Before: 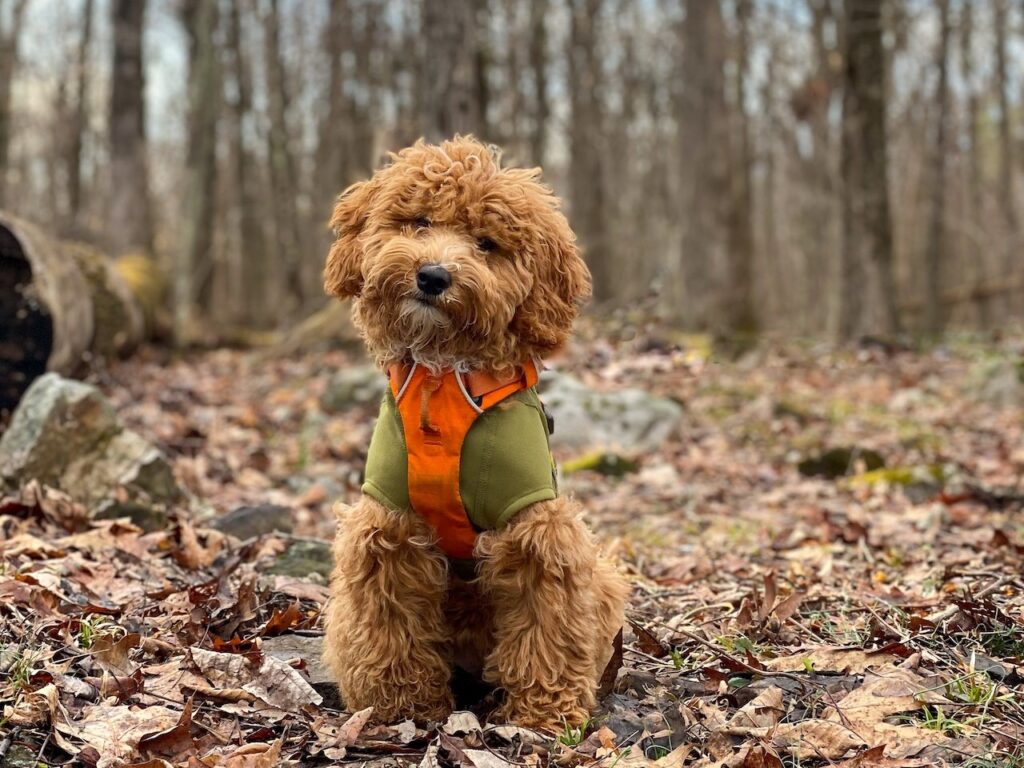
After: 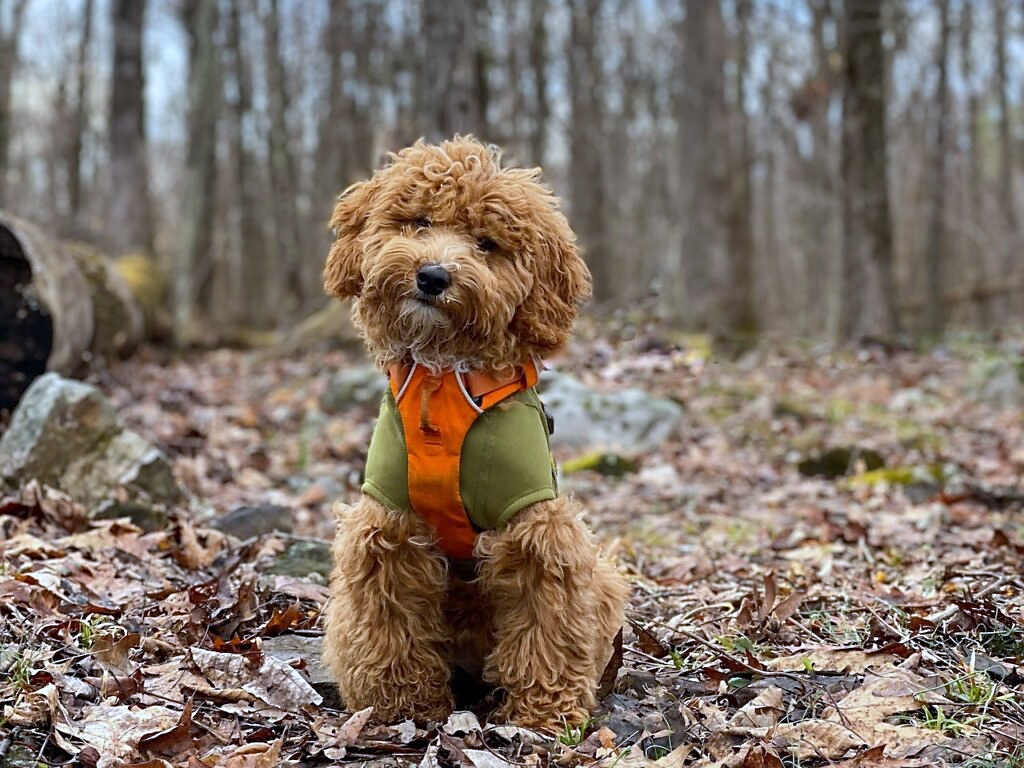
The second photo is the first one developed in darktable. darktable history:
white balance: red 0.926, green 1.003, blue 1.133
sharpen: radius 1.864, amount 0.398, threshold 1.271
